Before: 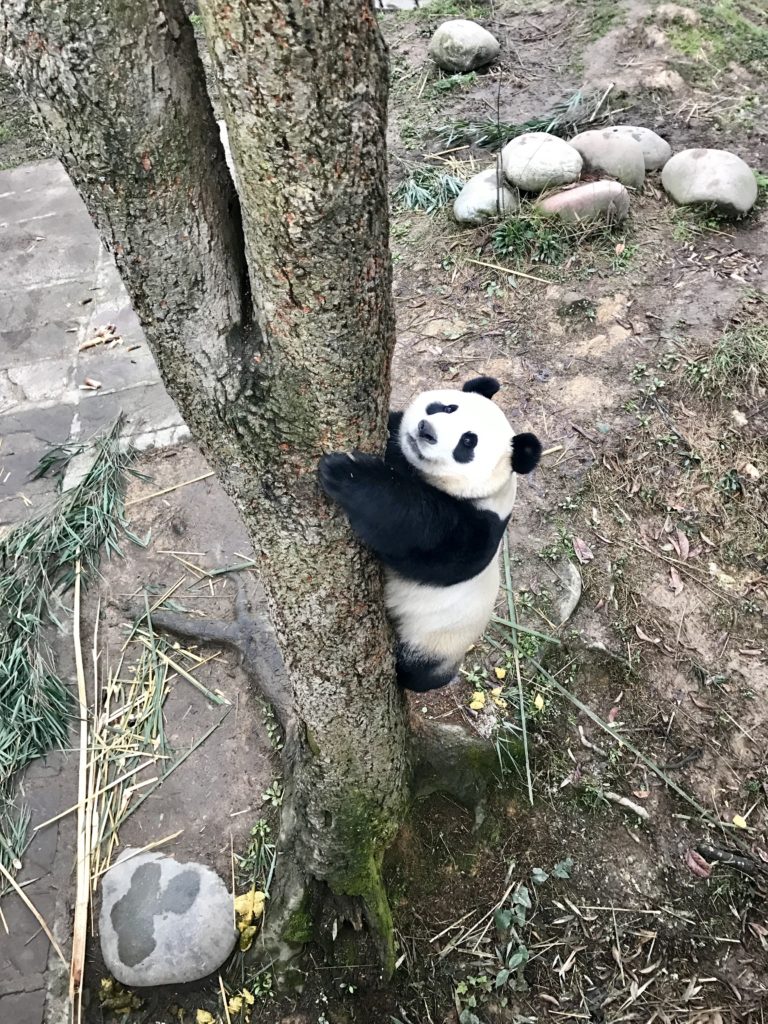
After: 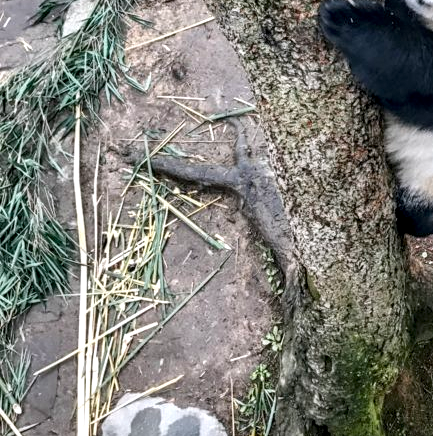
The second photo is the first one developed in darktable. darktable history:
white balance: red 1.004, blue 1.024
crop: top 44.483%, right 43.593%, bottom 12.892%
local contrast: highlights 20%, detail 150%
